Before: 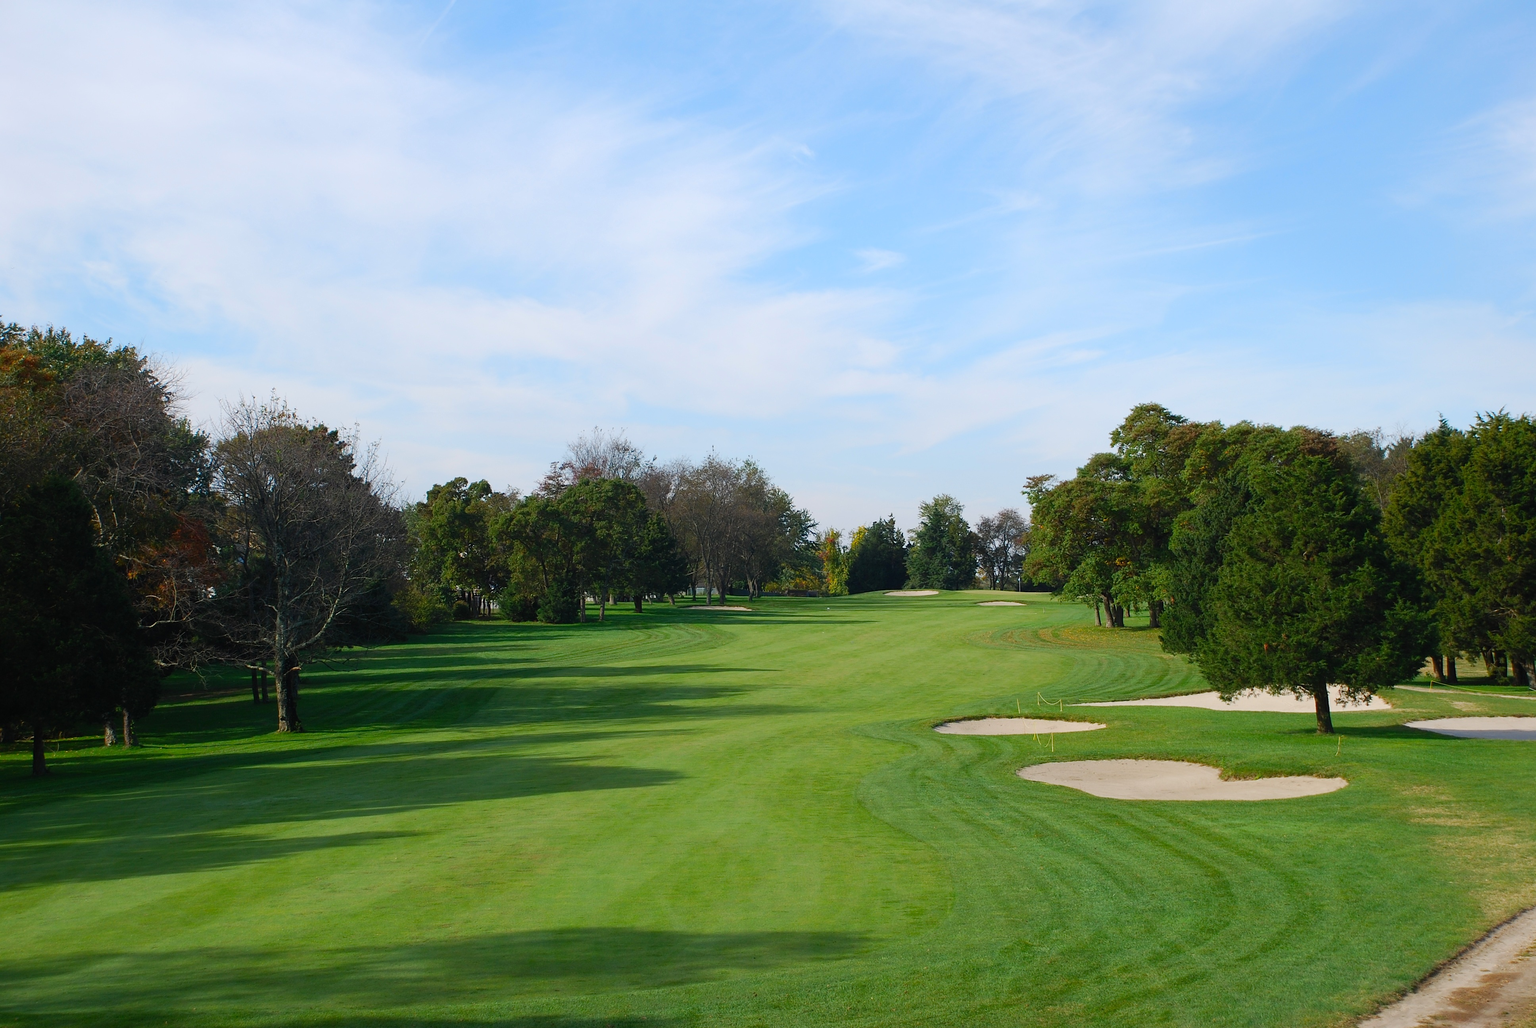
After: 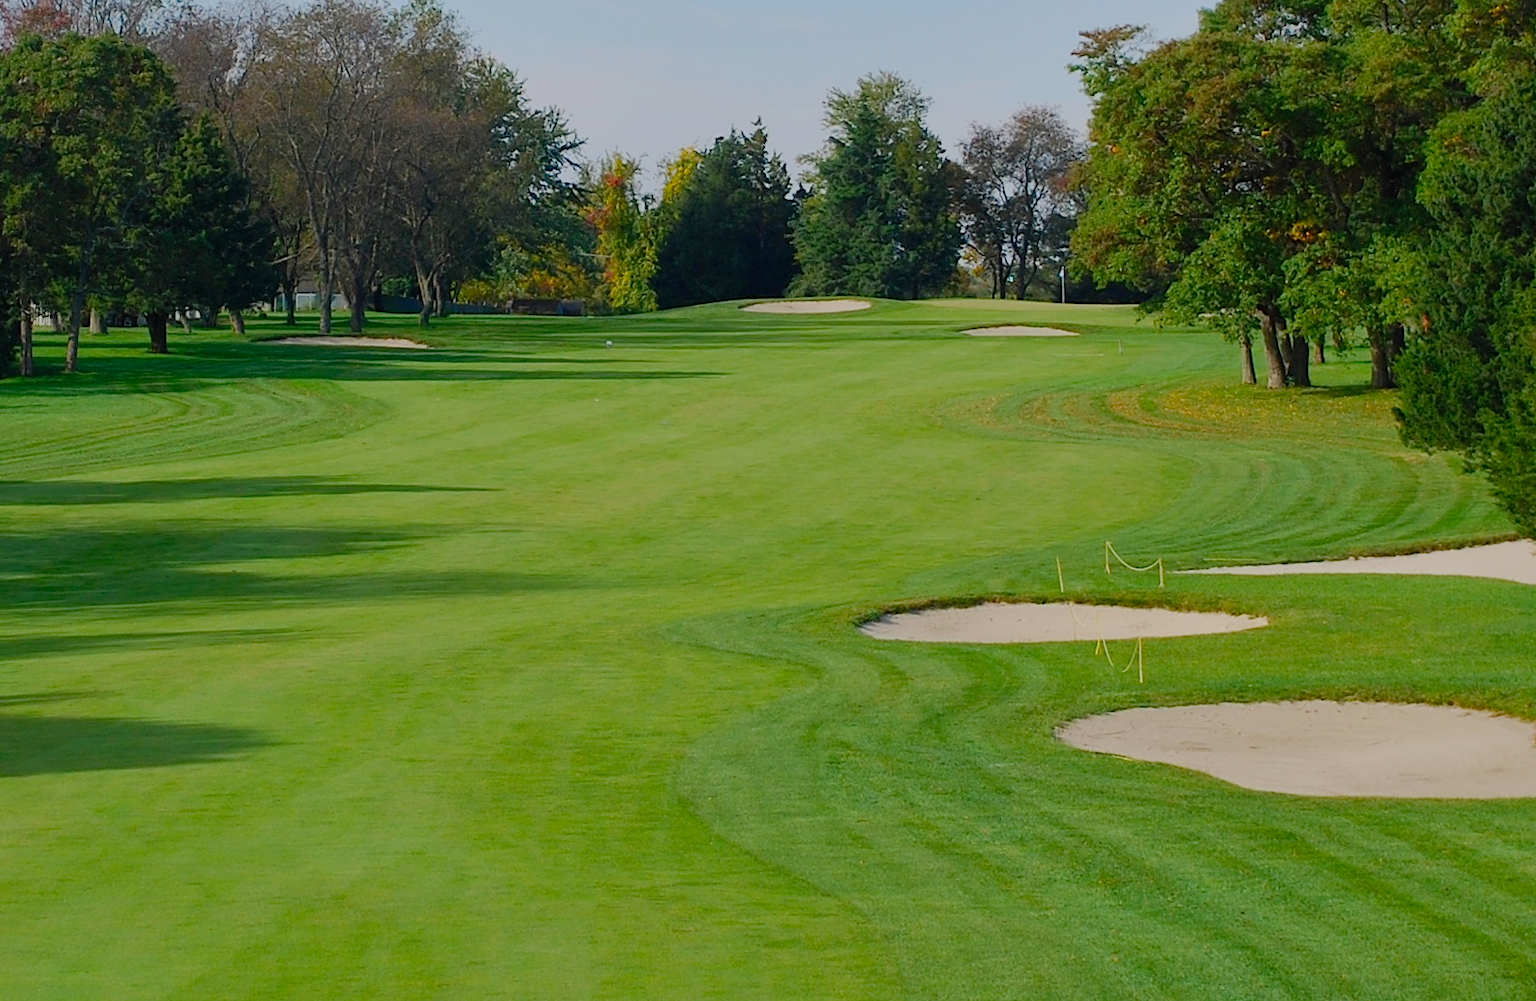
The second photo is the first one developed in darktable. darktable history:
filmic rgb: black relative exposure -16 EV, threshold -0.33 EV, transition 3.19 EV, structure ↔ texture 100%, target black luminance 0%, hardness 7.57, latitude 72.96%, contrast 0.908, highlights saturation mix 10%, shadows ↔ highlights balance -0.38%, add noise in highlights 0, preserve chrominance no, color science v4 (2020), iterations of high-quality reconstruction 10, enable highlight reconstruction true
shadows and highlights: shadows 30
crop: left 37.221%, top 45.169%, right 20.63%, bottom 13.777%
